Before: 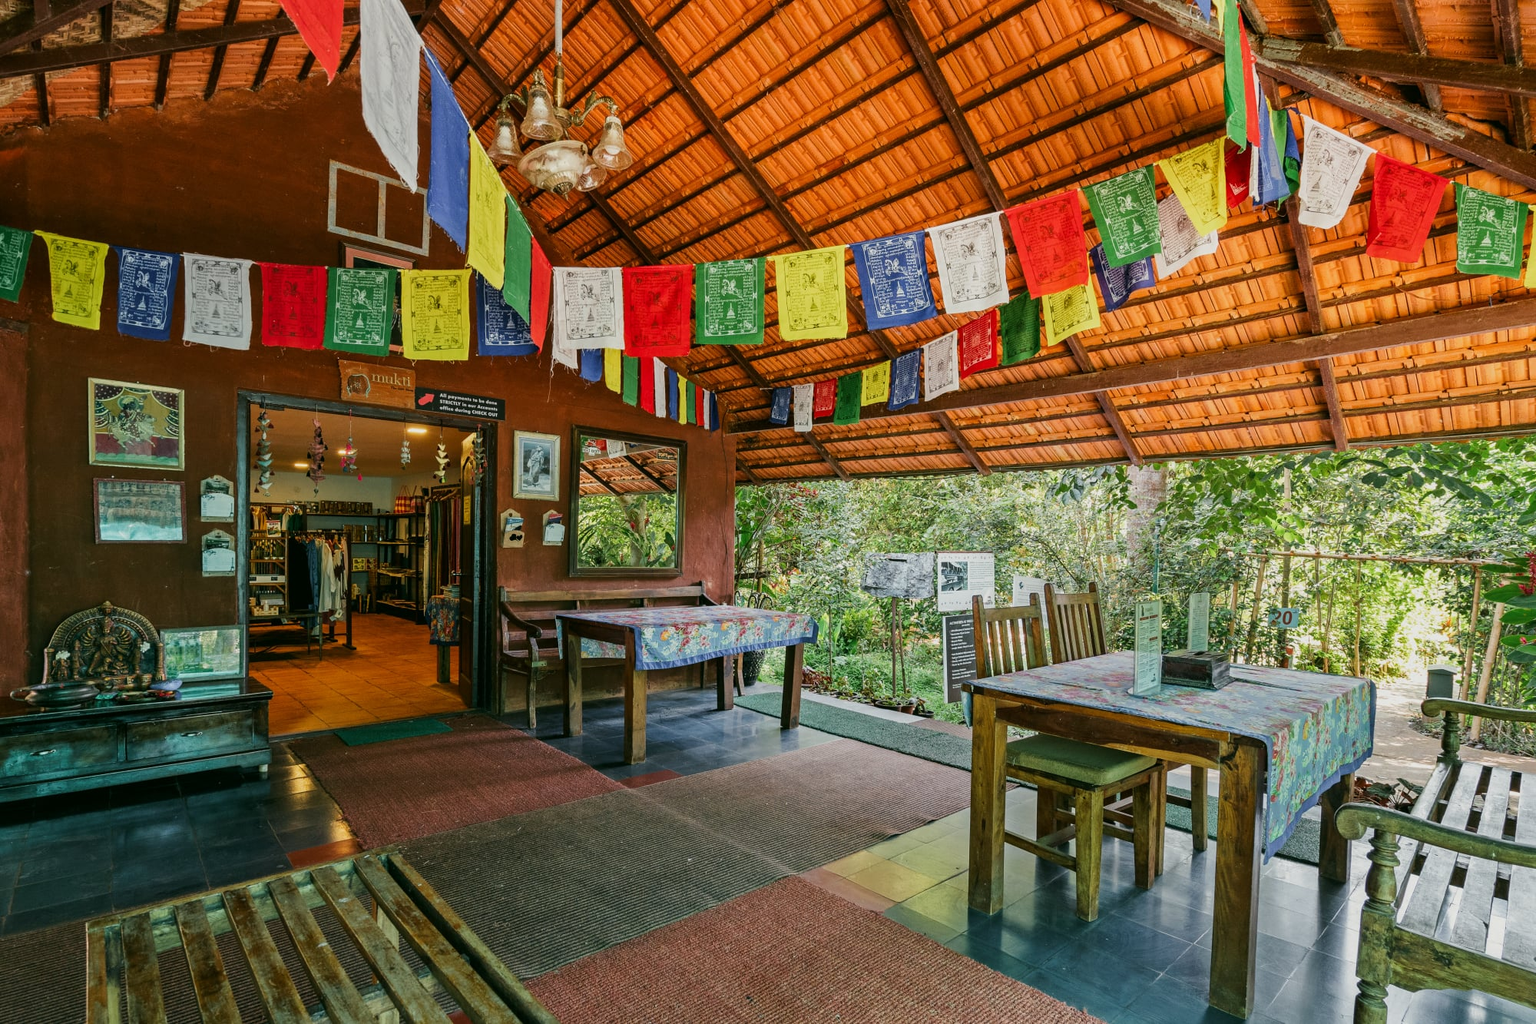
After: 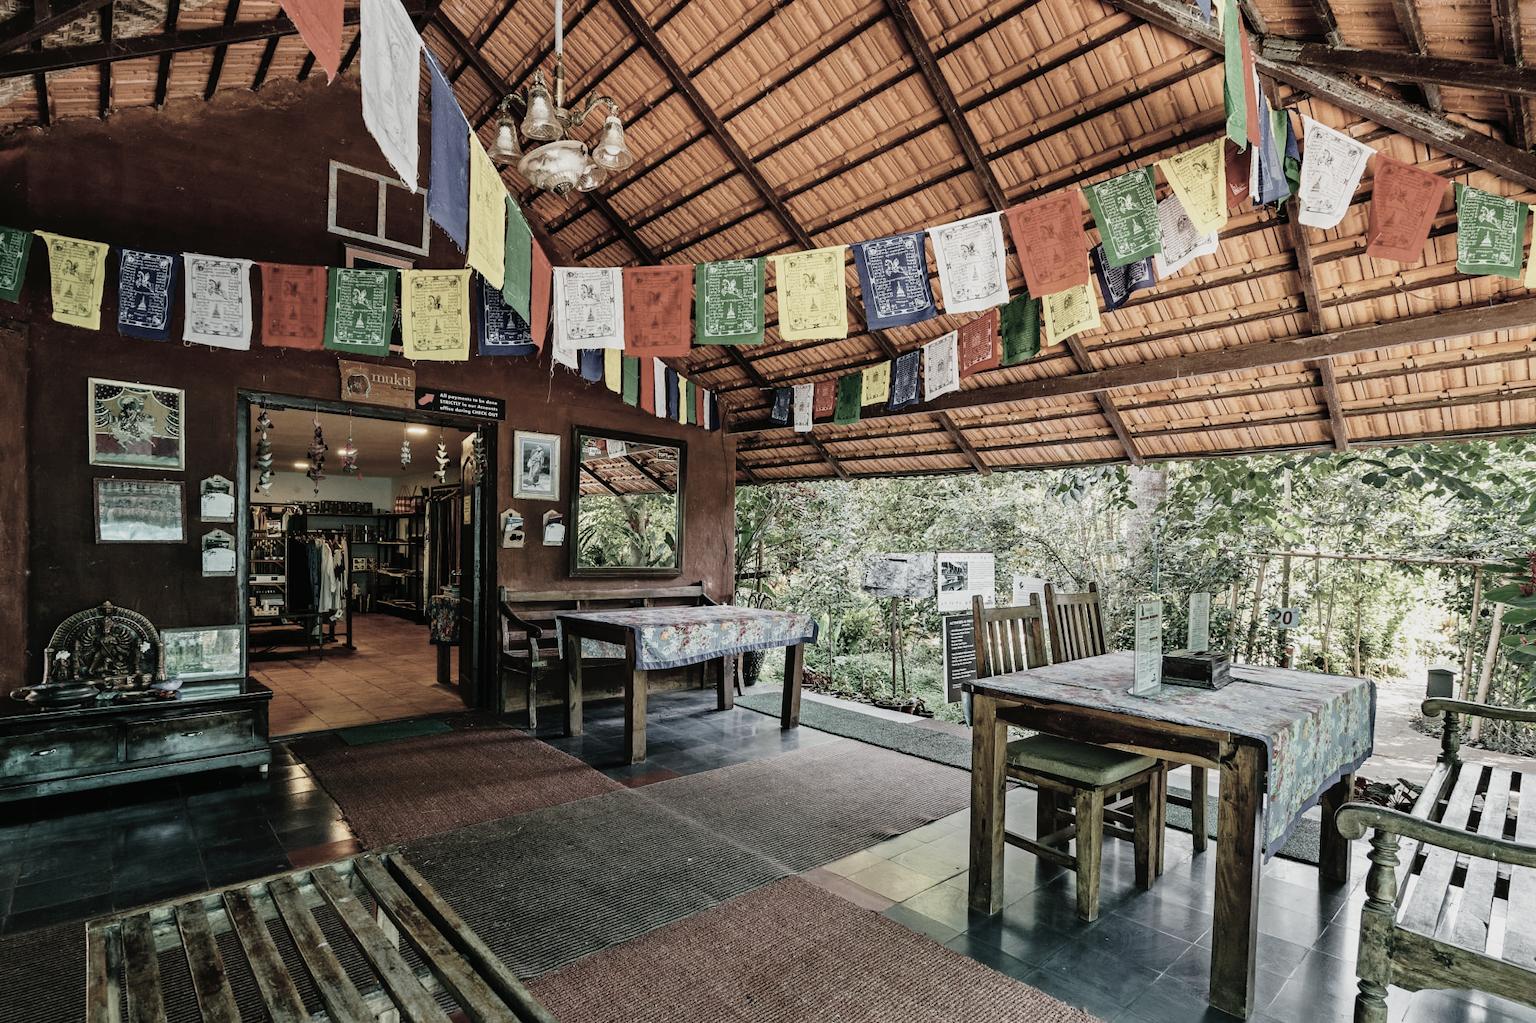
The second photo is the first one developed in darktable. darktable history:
color correction: highlights b* -0.006, saturation 0.329
tone curve: curves: ch0 [(0, 0) (0.003, 0.007) (0.011, 0.01) (0.025, 0.018) (0.044, 0.028) (0.069, 0.034) (0.1, 0.04) (0.136, 0.051) (0.177, 0.104) (0.224, 0.161) (0.277, 0.234) (0.335, 0.316) (0.399, 0.41) (0.468, 0.487) (0.543, 0.577) (0.623, 0.679) (0.709, 0.769) (0.801, 0.854) (0.898, 0.922) (1, 1)], preserve colors none
